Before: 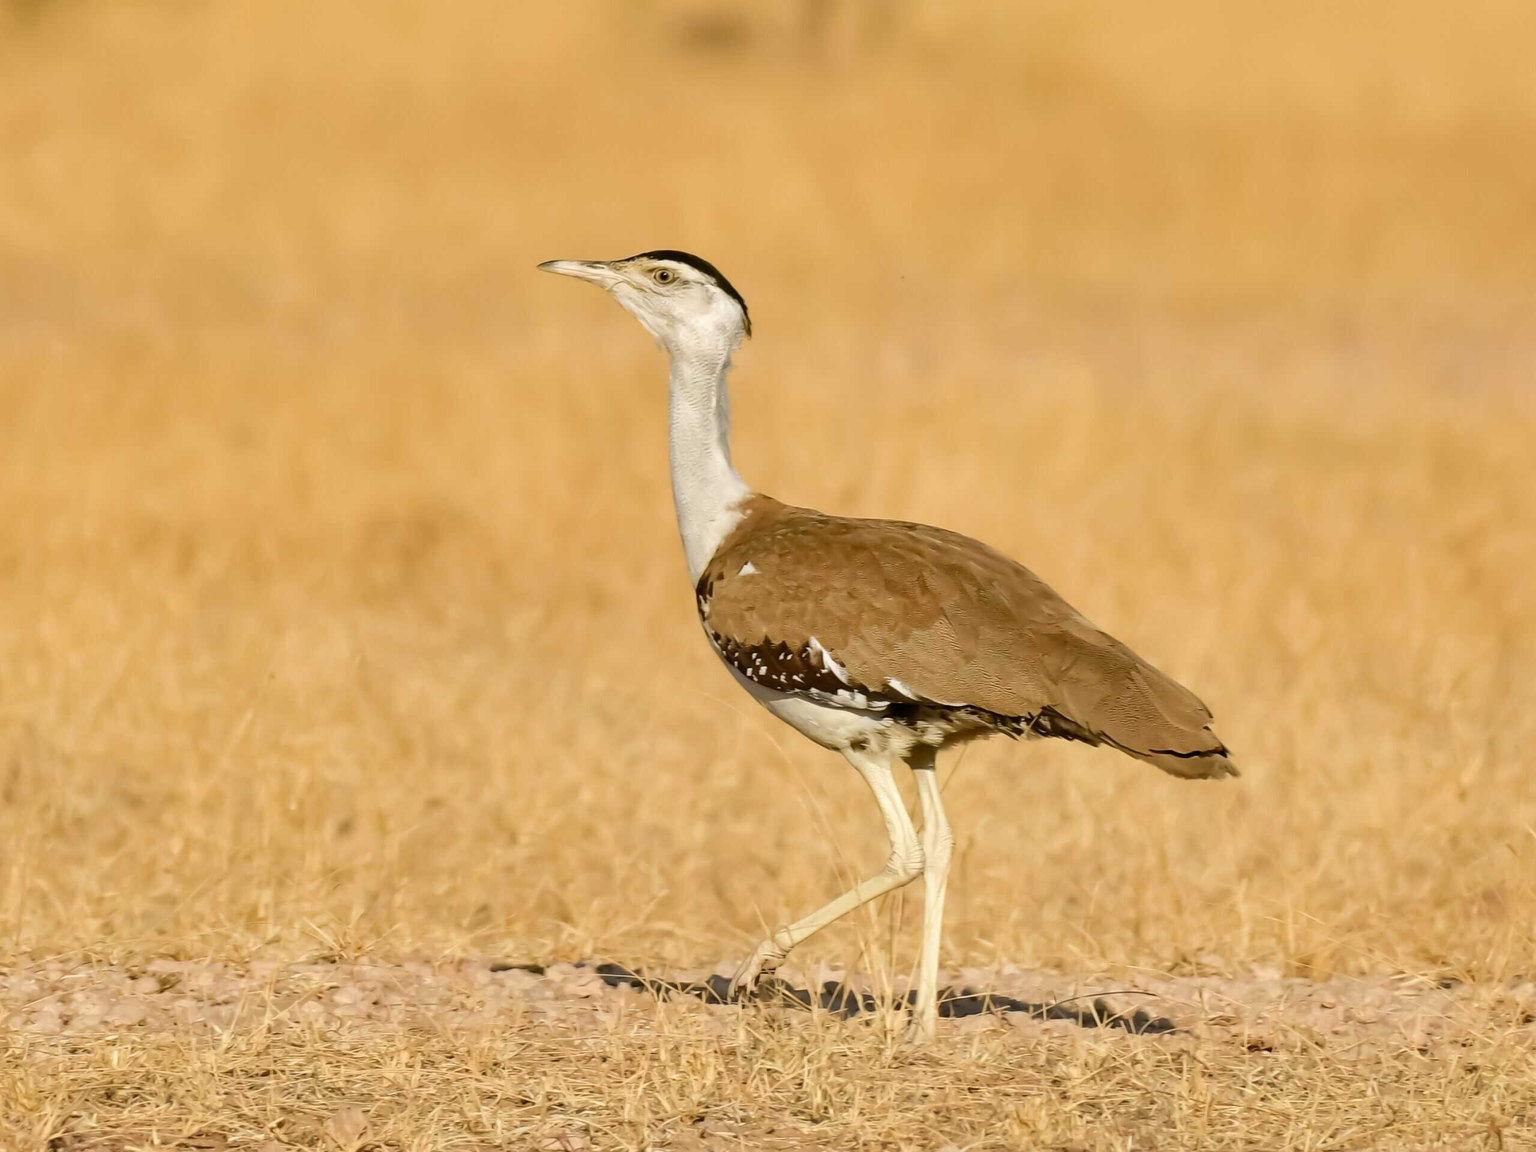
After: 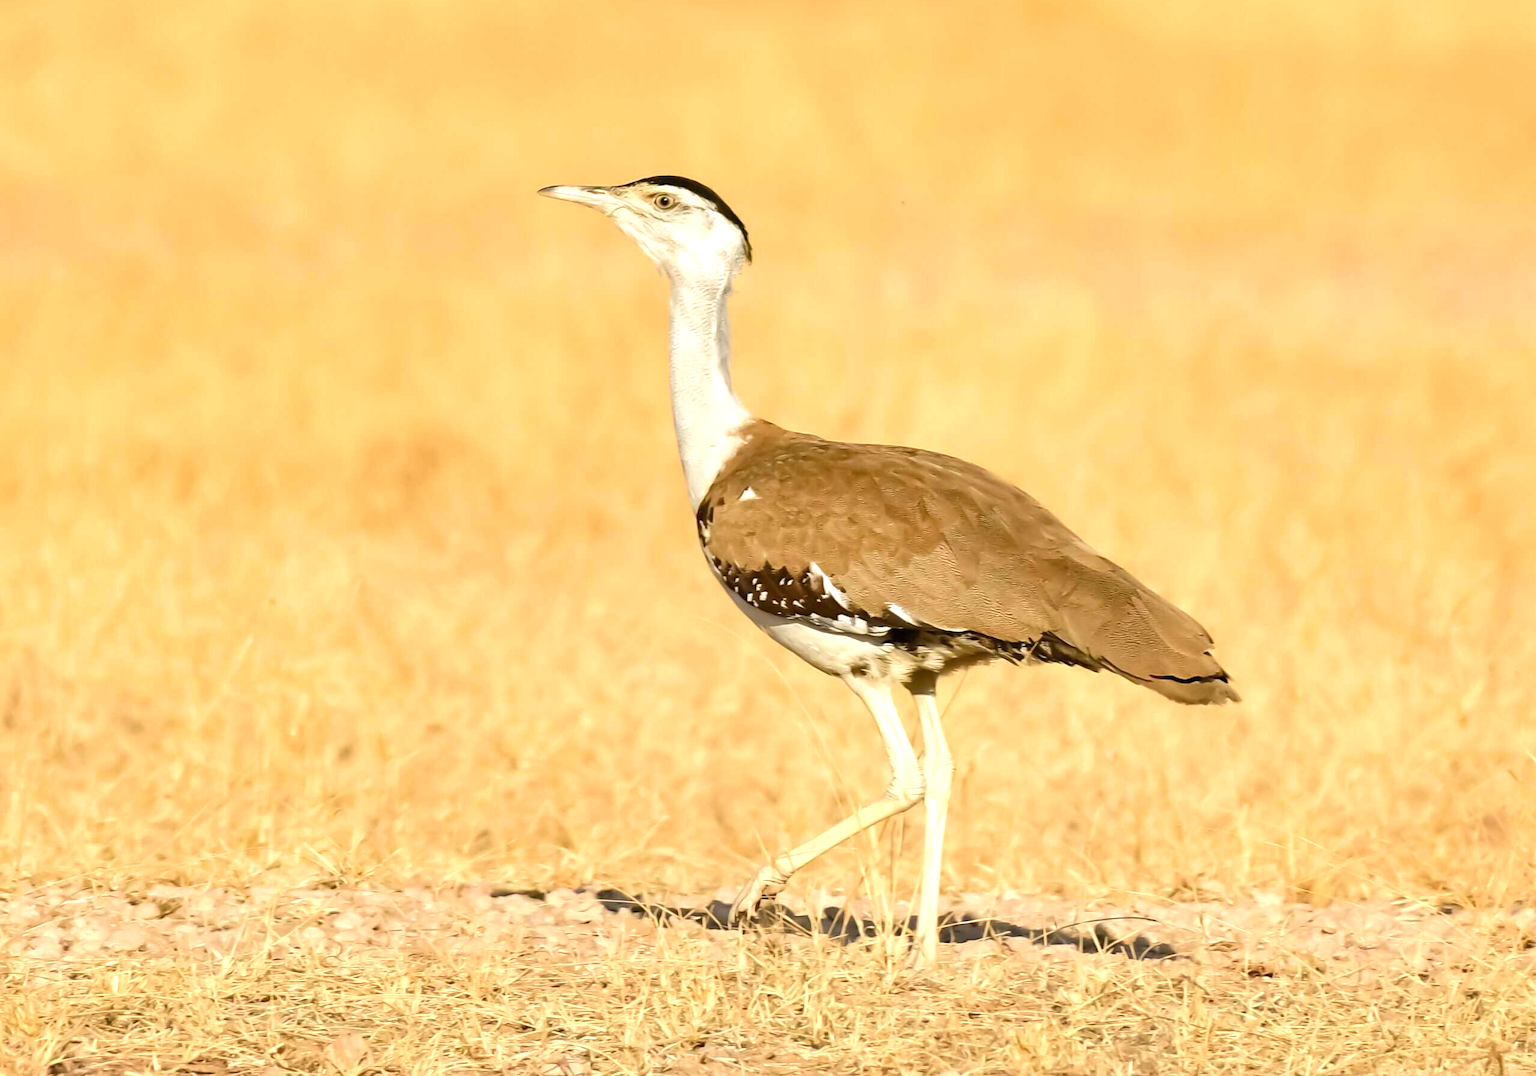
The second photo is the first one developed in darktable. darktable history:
exposure: black level correction 0, exposure 0.702 EV, compensate highlight preservation false
crop and rotate: top 6.548%
